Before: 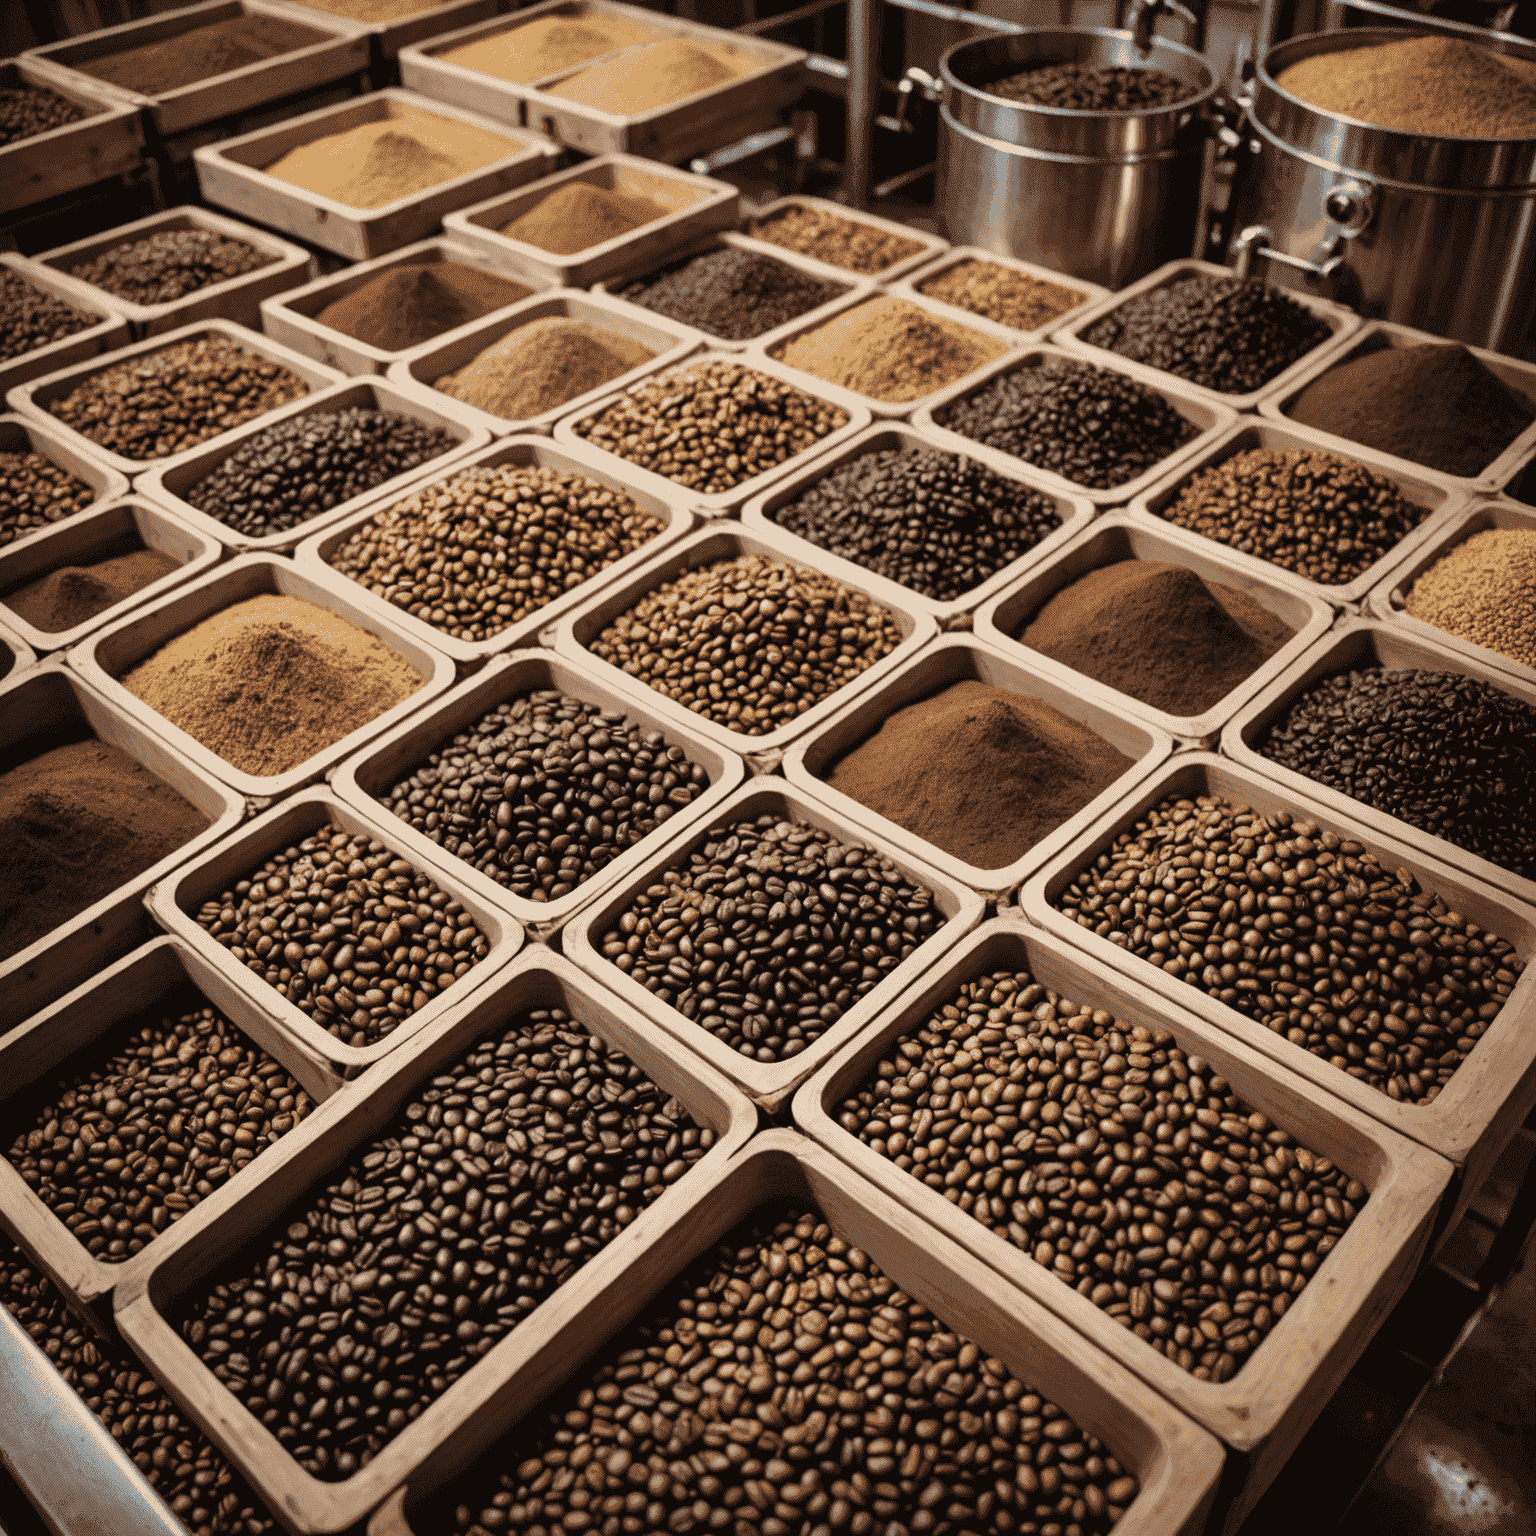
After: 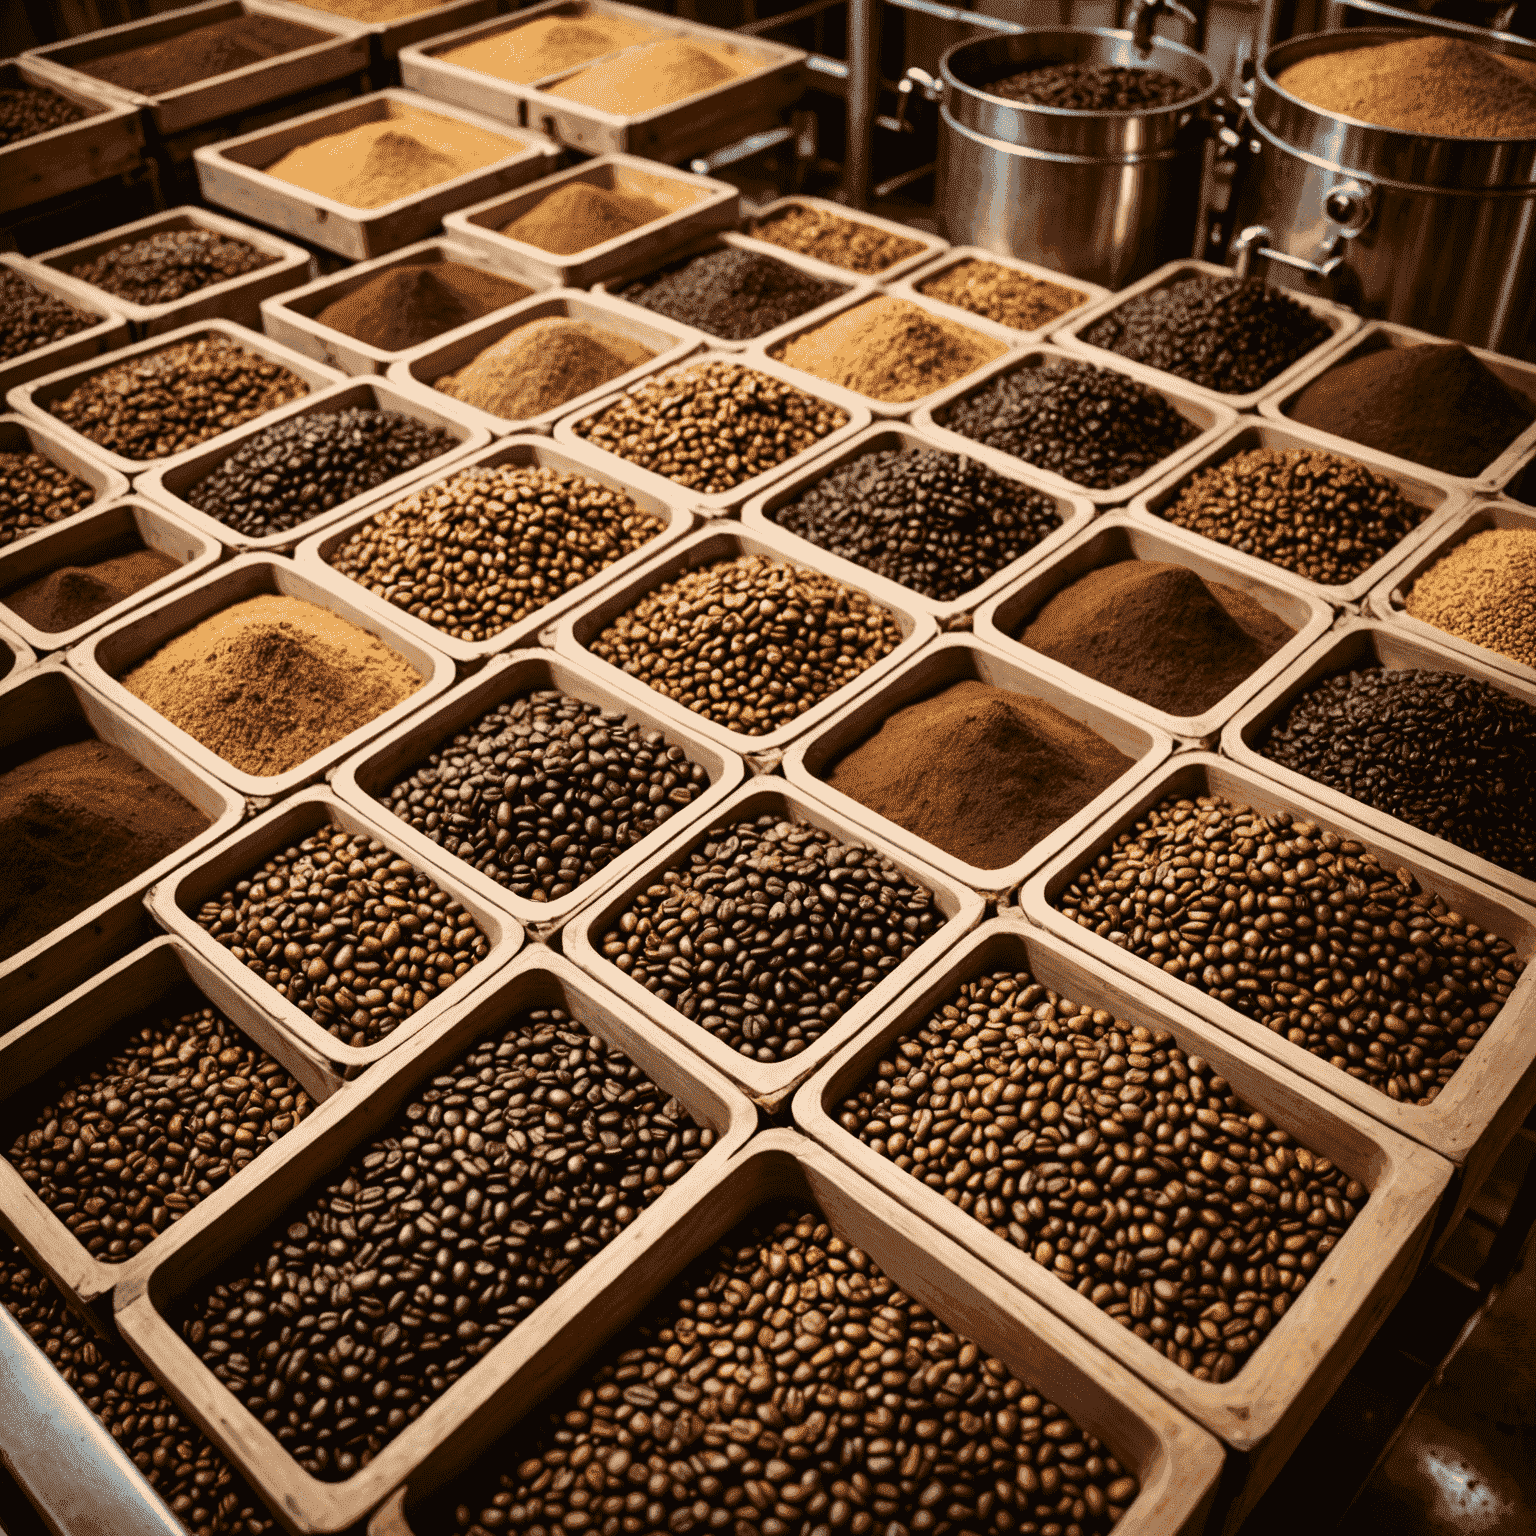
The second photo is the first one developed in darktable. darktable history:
contrast brightness saturation: contrast 0.176, saturation 0.296
